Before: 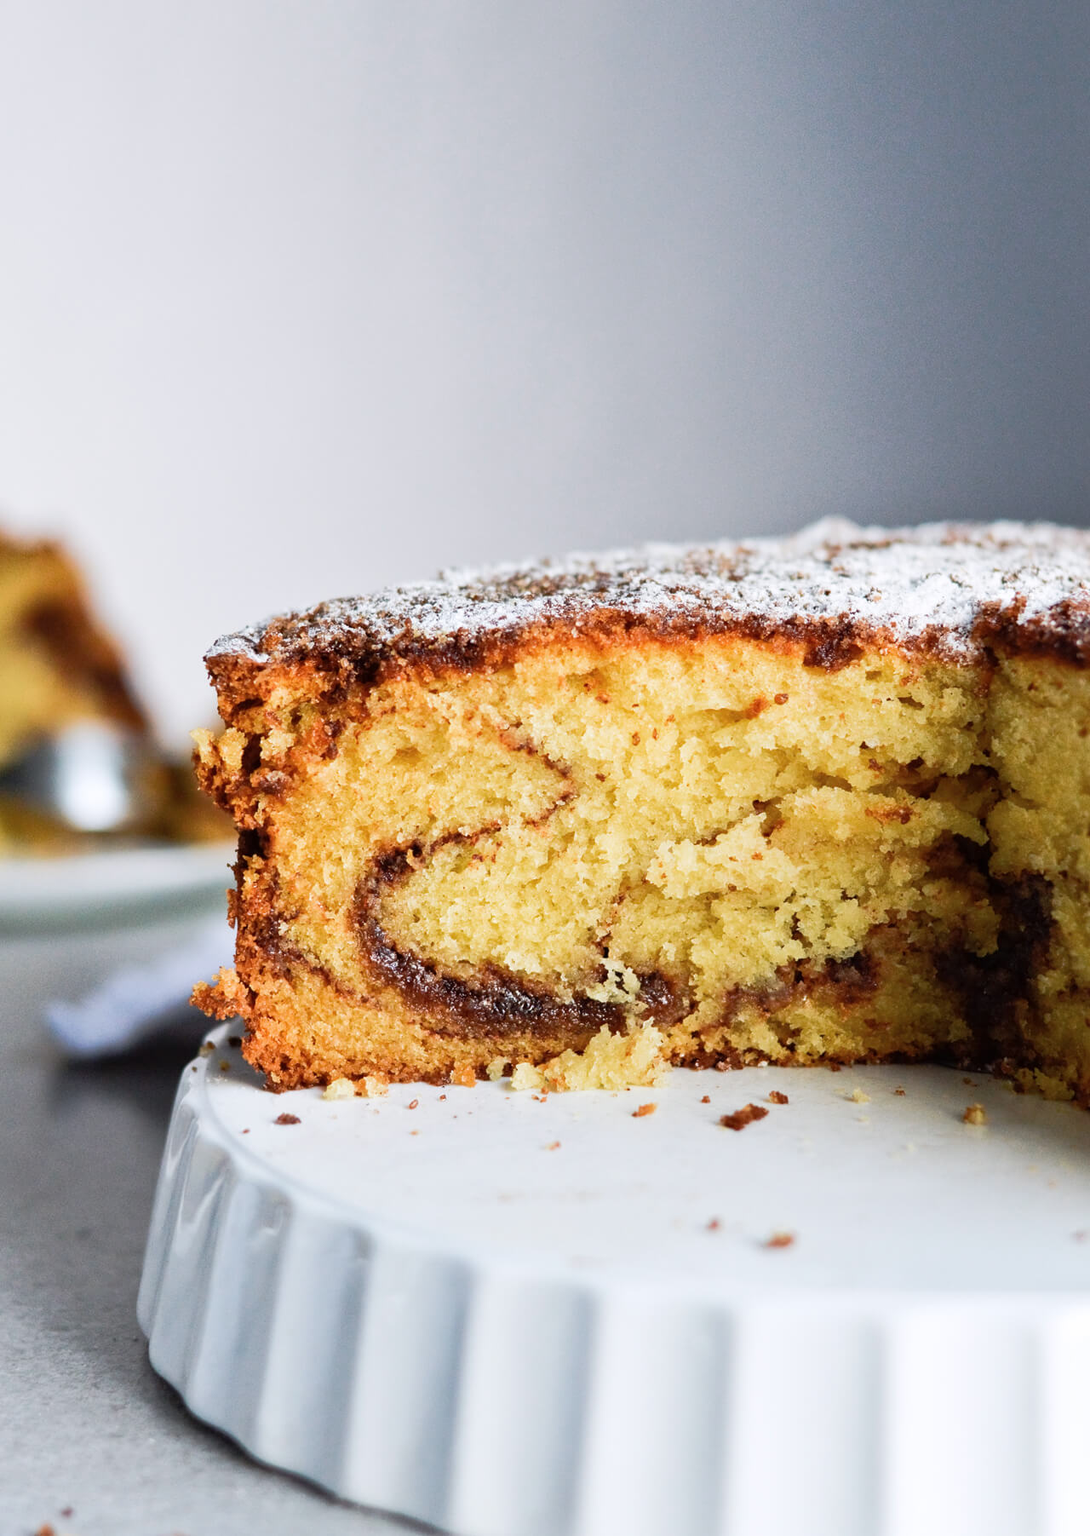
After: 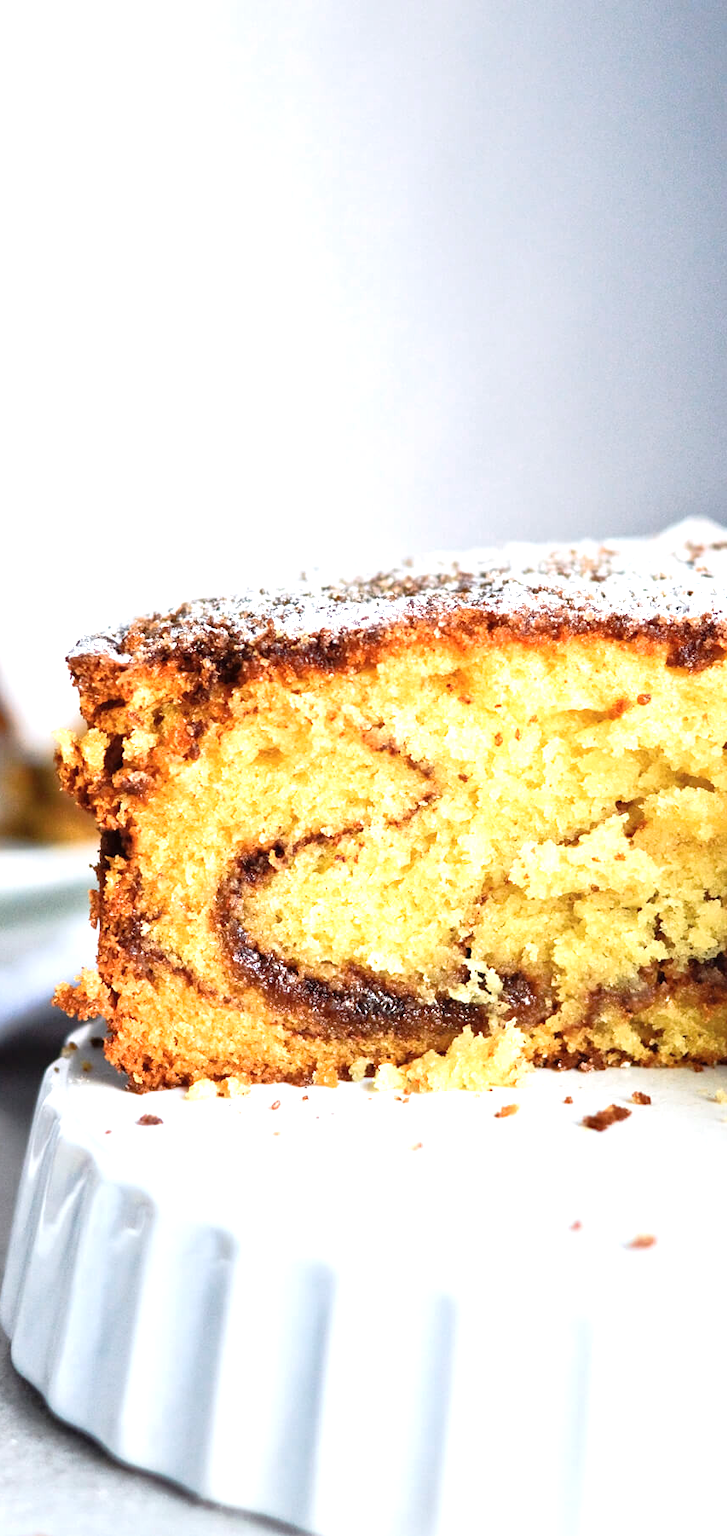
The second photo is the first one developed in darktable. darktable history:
crop and rotate: left 12.673%, right 20.66%
exposure: black level correction 0, exposure 0.7 EV, compensate exposure bias true, compensate highlight preservation false
